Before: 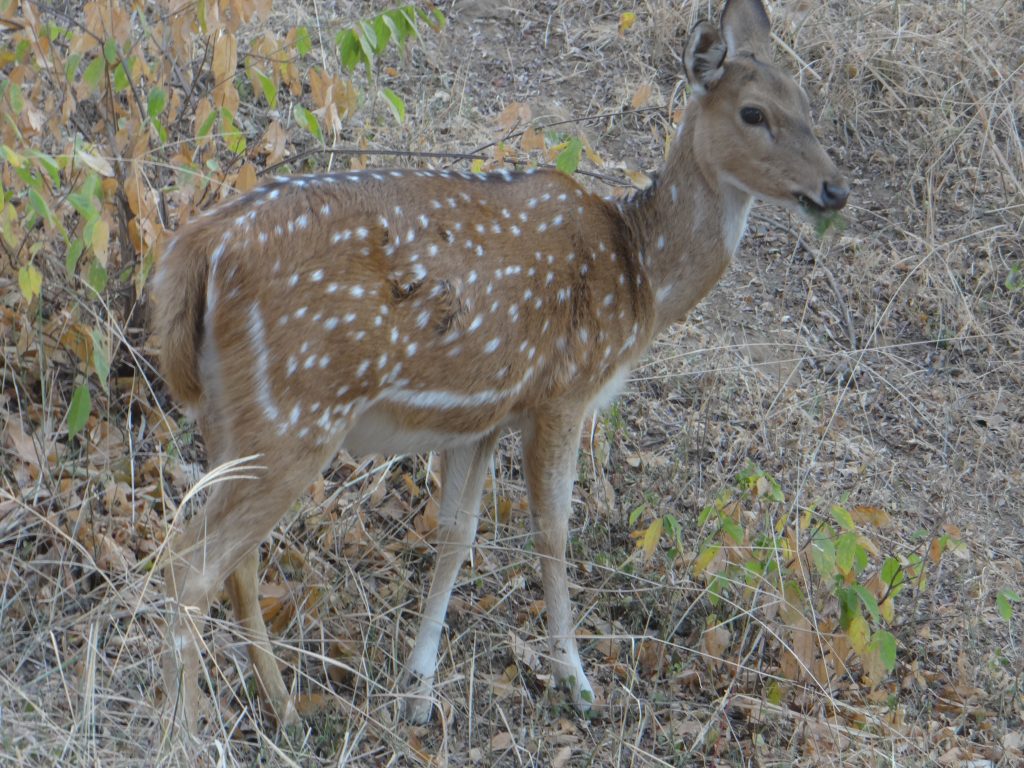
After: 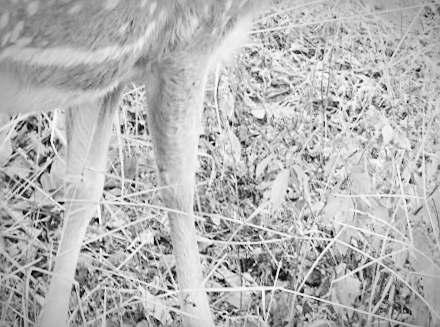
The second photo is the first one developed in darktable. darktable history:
exposure: black level correction 0.001, exposure 1.84 EV, compensate highlight preservation false
vignetting: automatic ratio true
rotate and perspective: rotation -1.75°, automatic cropping off
crop: left 37.221%, top 45.169%, right 20.63%, bottom 13.777%
filmic rgb: black relative exposure -7.65 EV, white relative exposure 4.56 EV, hardness 3.61, contrast 1.25
contrast brightness saturation: contrast 0.04, saturation 0.16
sharpen: on, module defaults
monochrome: on, module defaults
